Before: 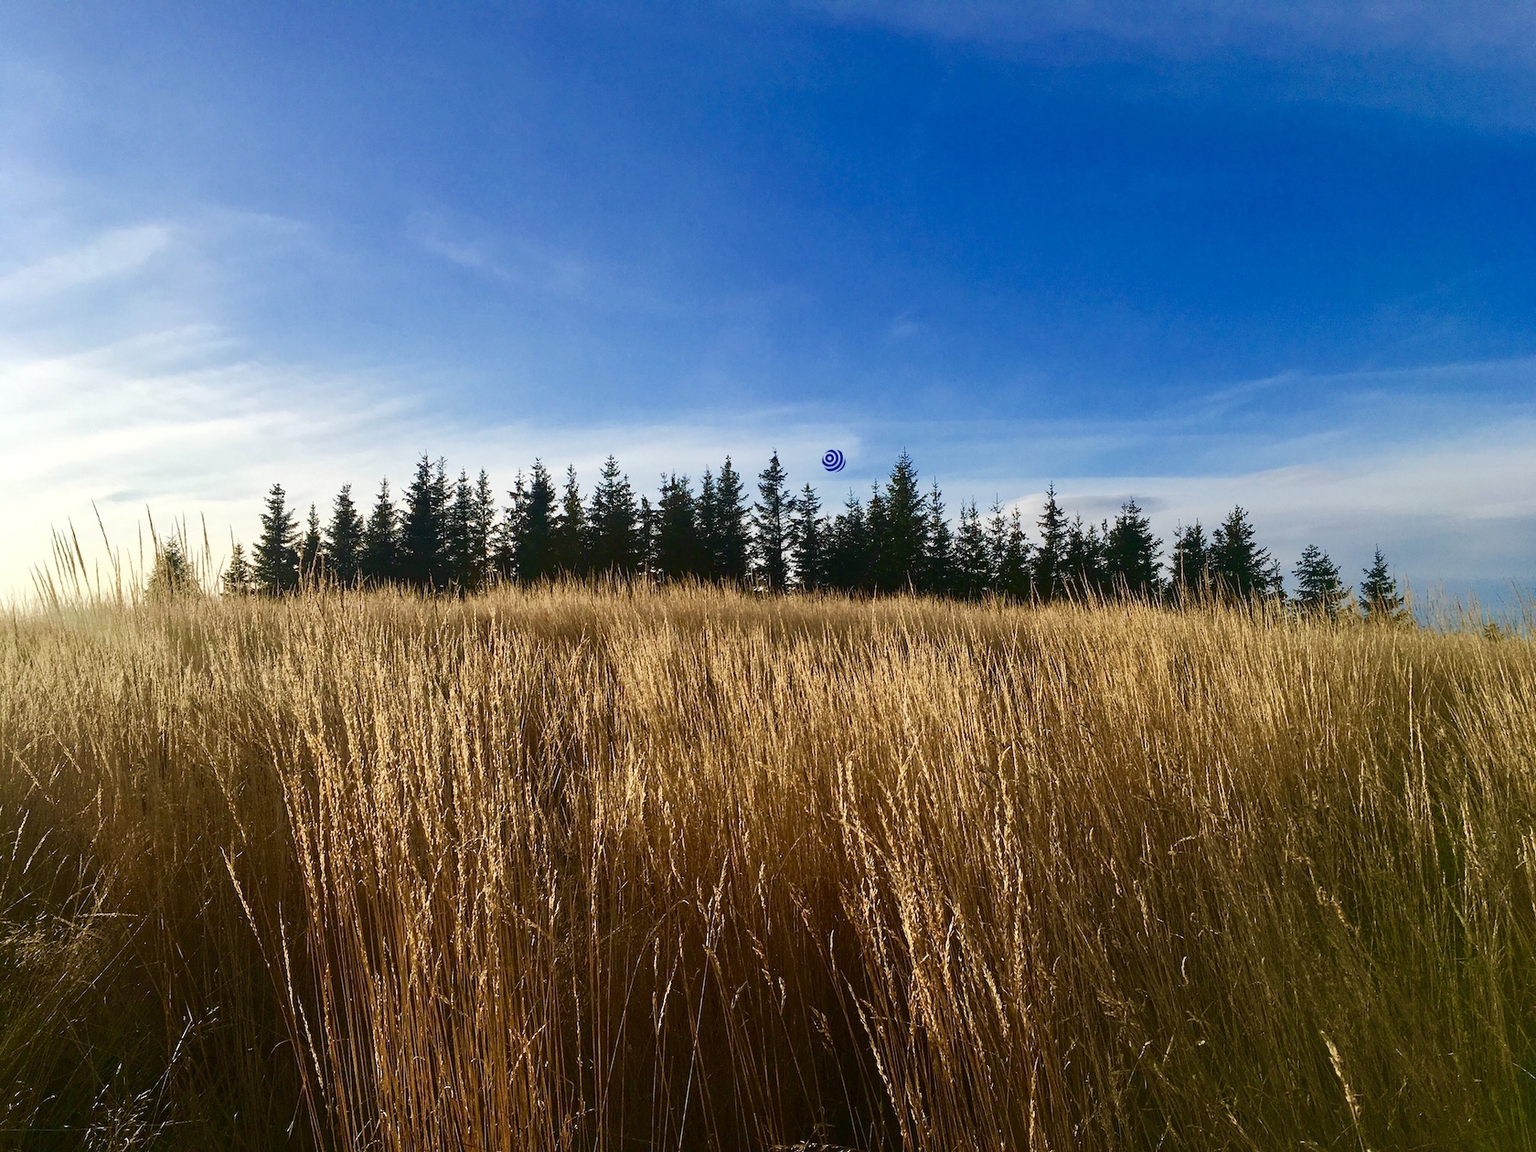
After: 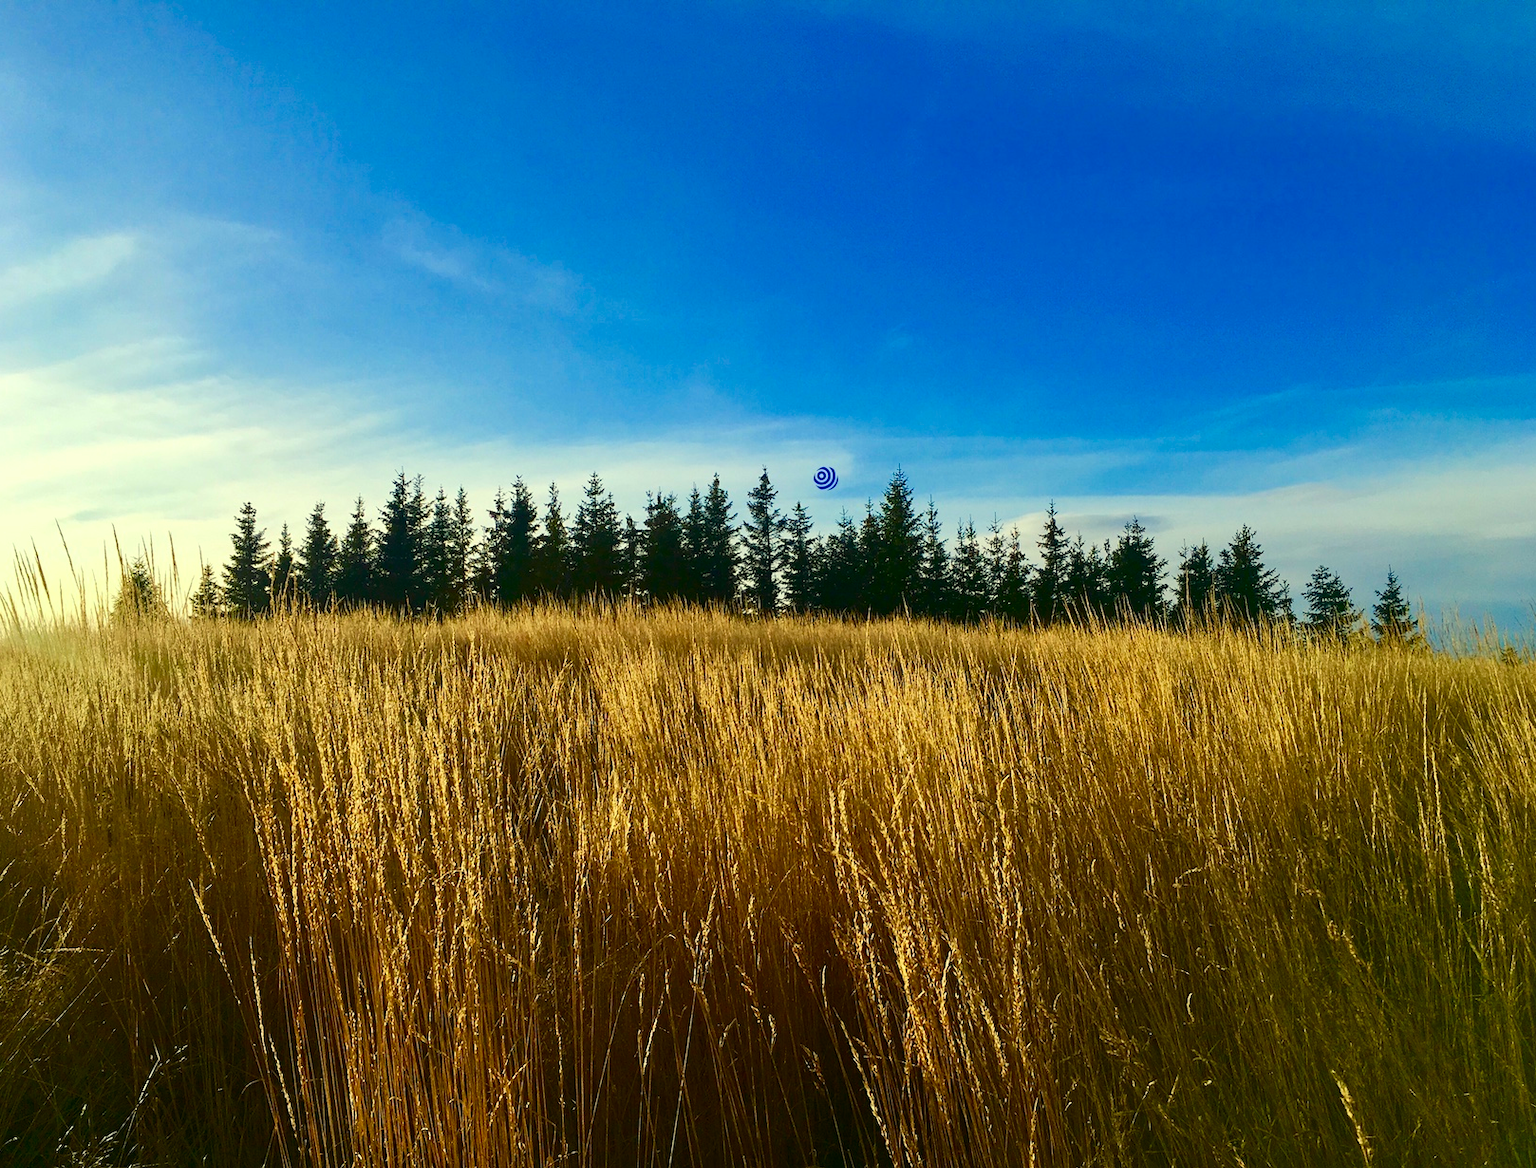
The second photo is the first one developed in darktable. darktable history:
contrast brightness saturation: contrast 0.08, saturation 0.02
white balance: red 1.045, blue 0.932
crop and rotate: left 2.536%, right 1.107%, bottom 2.246%
color correction: highlights a* -7.33, highlights b* 1.26, shadows a* -3.55, saturation 1.4
